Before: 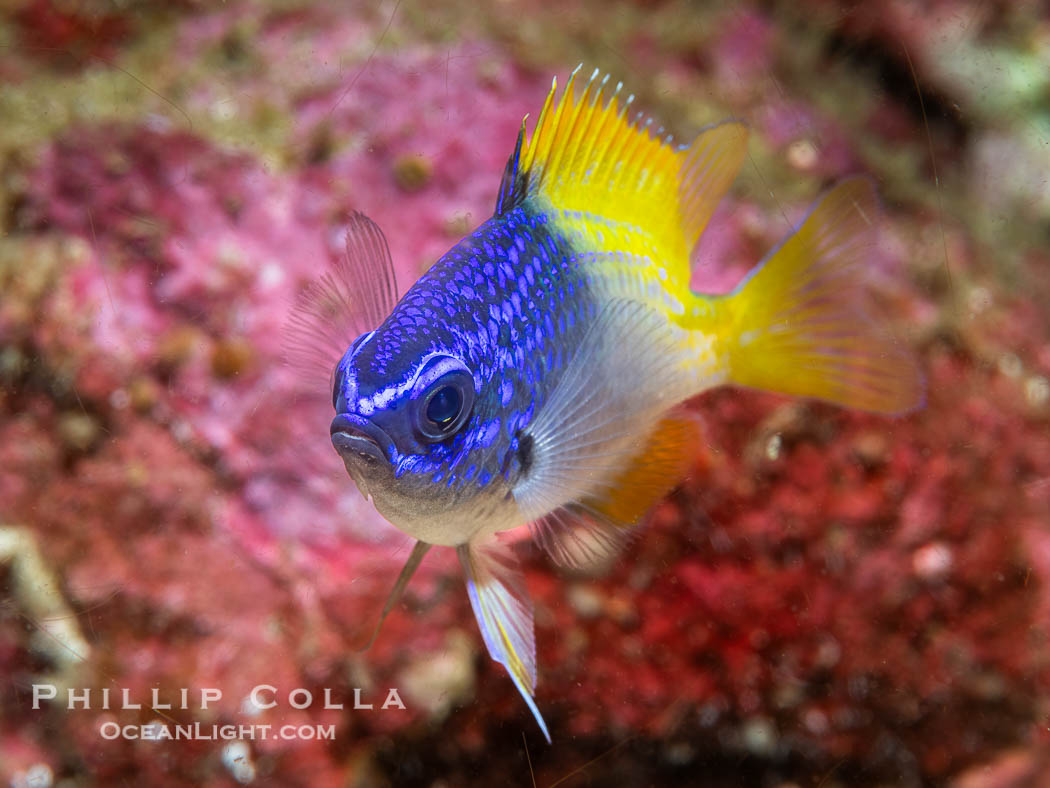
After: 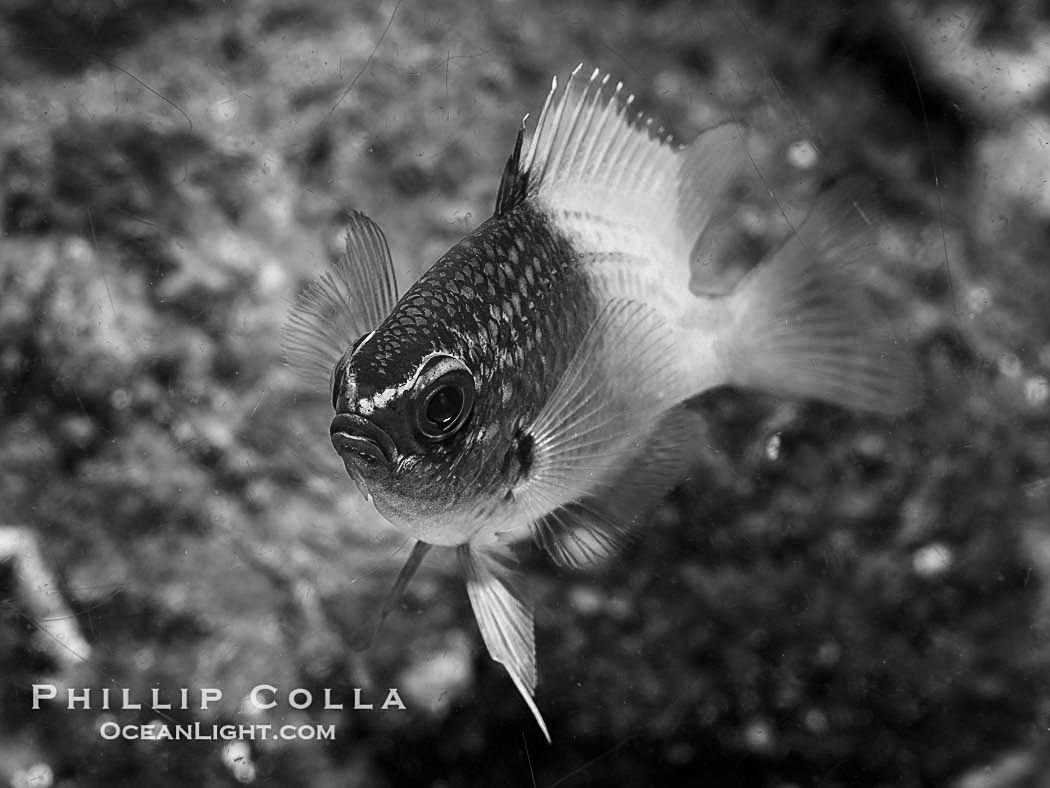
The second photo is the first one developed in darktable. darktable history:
contrast brightness saturation: contrast 0.2, brightness -0.11, saturation 0.1
sharpen: on, module defaults
monochrome: a 1.94, b -0.638
